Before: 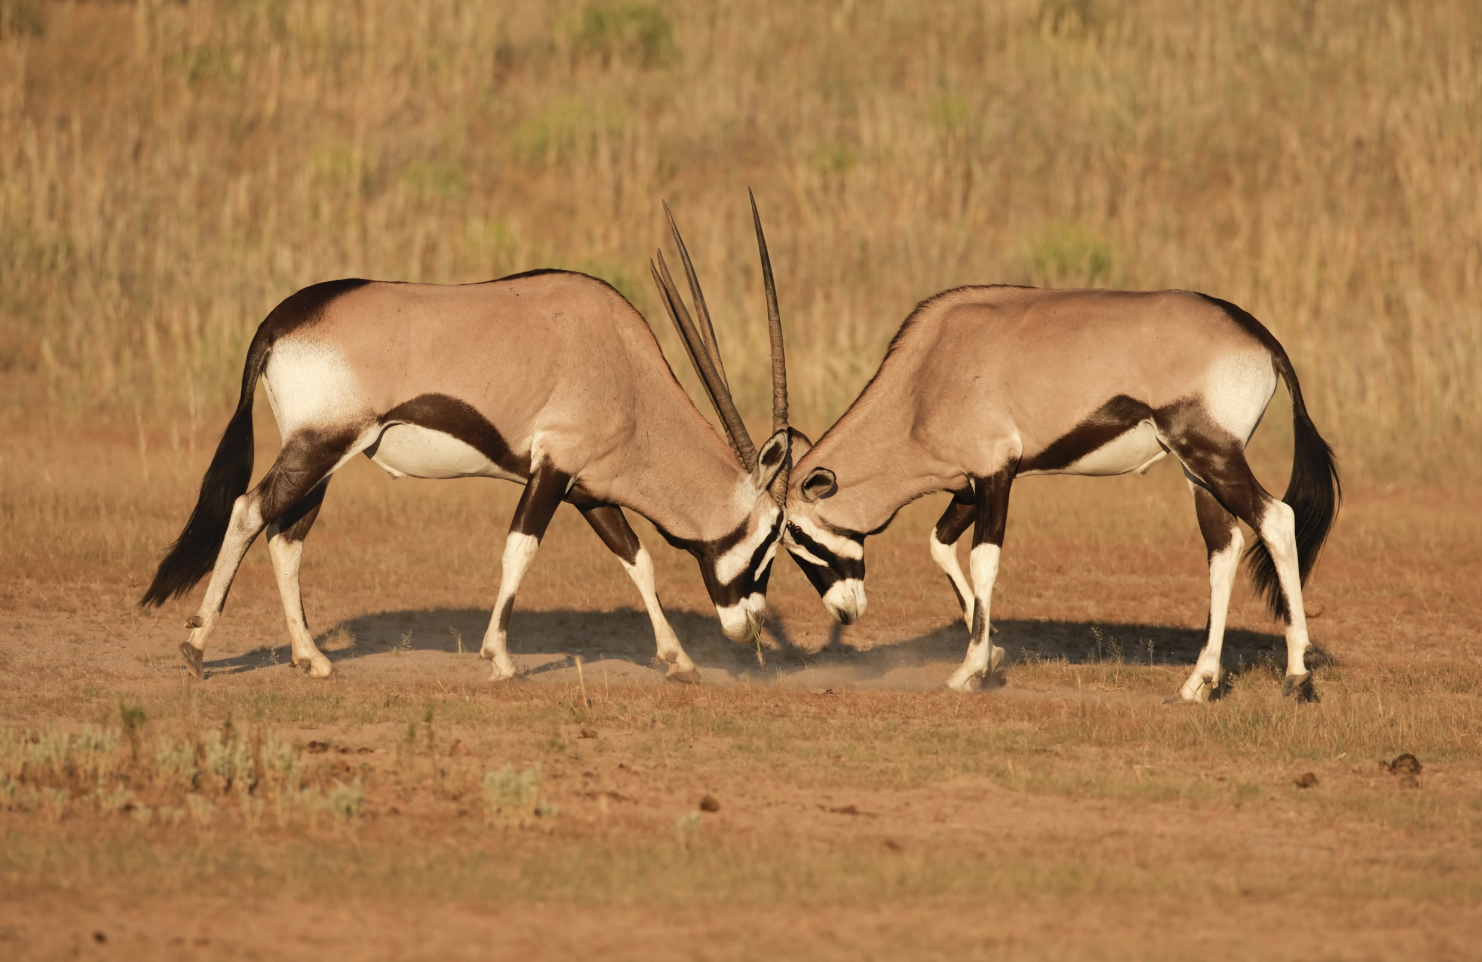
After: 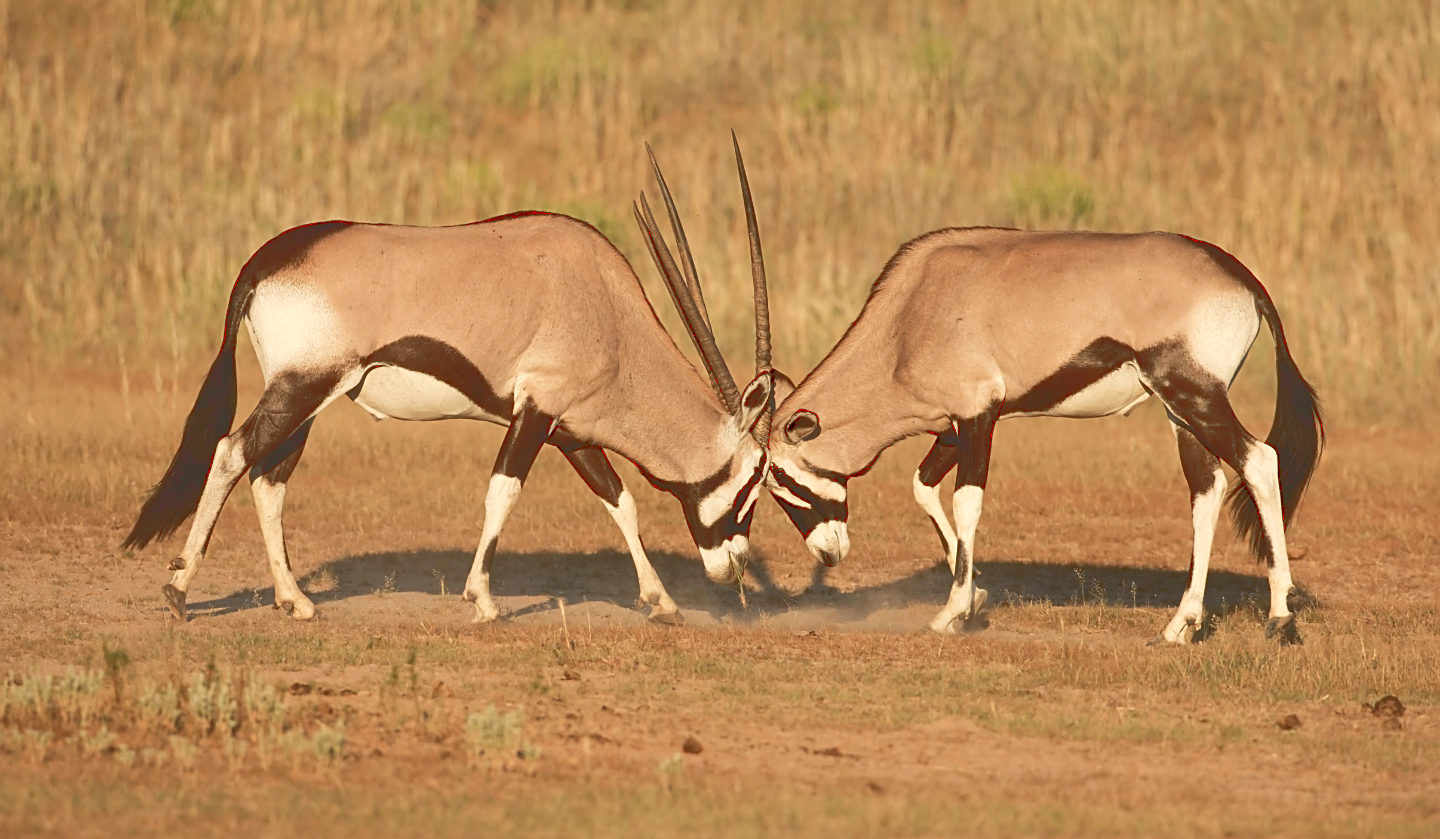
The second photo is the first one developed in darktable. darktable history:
crop: left 1.203%, top 6.106%, right 1.582%, bottom 6.67%
sharpen: on, module defaults
tone curve: curves: ch0 [(0, 0) (0.003, 0.224) (0.011, 0.229) (0.025, 0.234) (0.044, 0.242) (0.069, 0.249) (0.1, 0.256) (0.136, 0.265) (0.177, 0.285) (0.224, 0.304) (0.277, 0.337) (0.335, 0.385) (0.399, 0.435) (0.468, 0.507) (0.543, 0.59) (0.623, 0.674) (0.709, 0.763) (0.801, 0.852) (0.898, 0.931) (1, 1)], color space Lab, linked channels, preserve colors none
